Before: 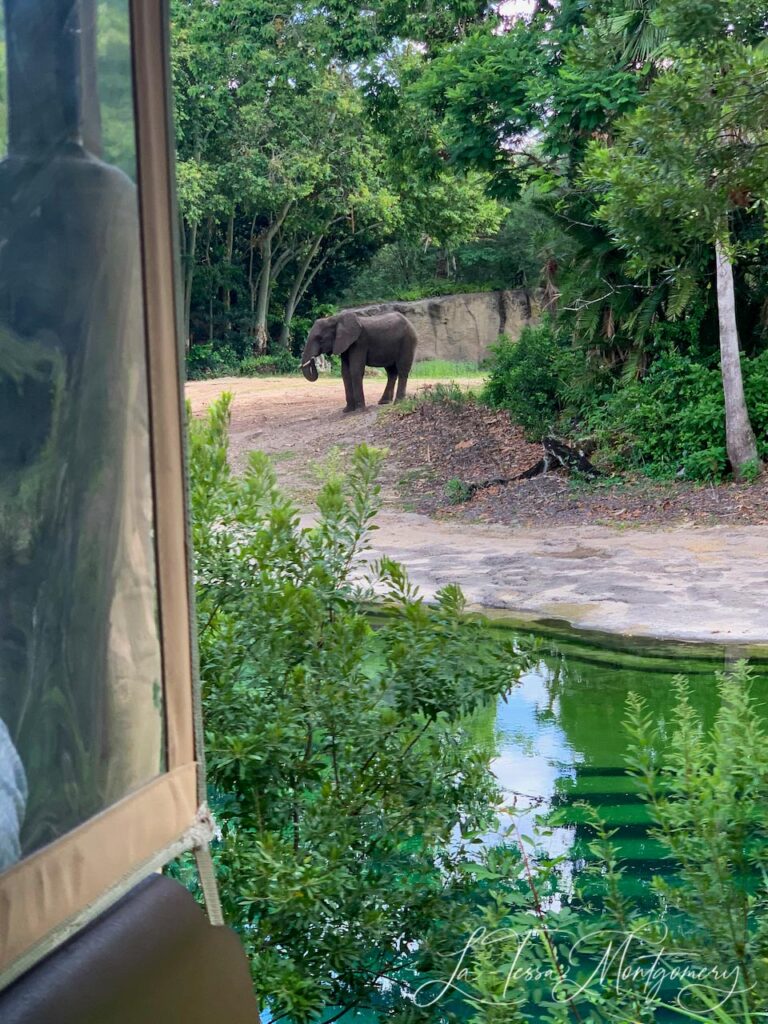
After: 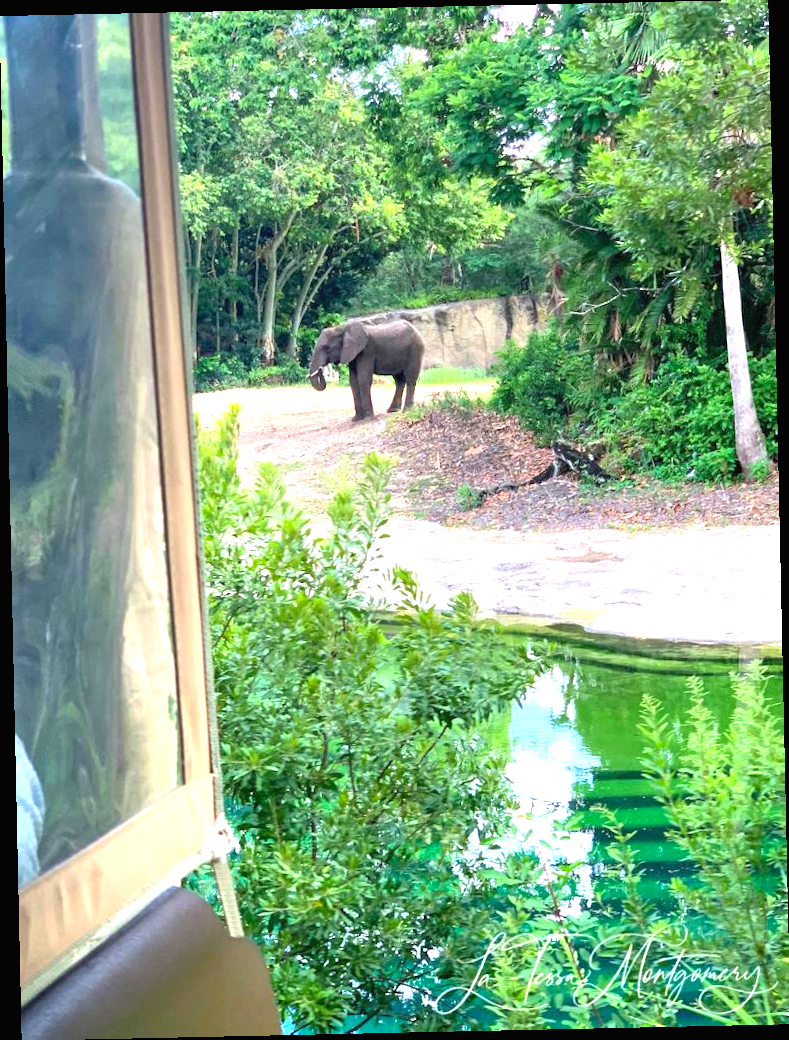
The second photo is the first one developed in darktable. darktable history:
rotate and perspective: rotation -1.24°, automatic cropping off
exposure: black level correction 0, exposure 1.388 EV, compensate exposure bias true, compensate highlight preservation false
contrast brightness saturation: contrast 0.03, brightness 0.06, saturation 0.13
